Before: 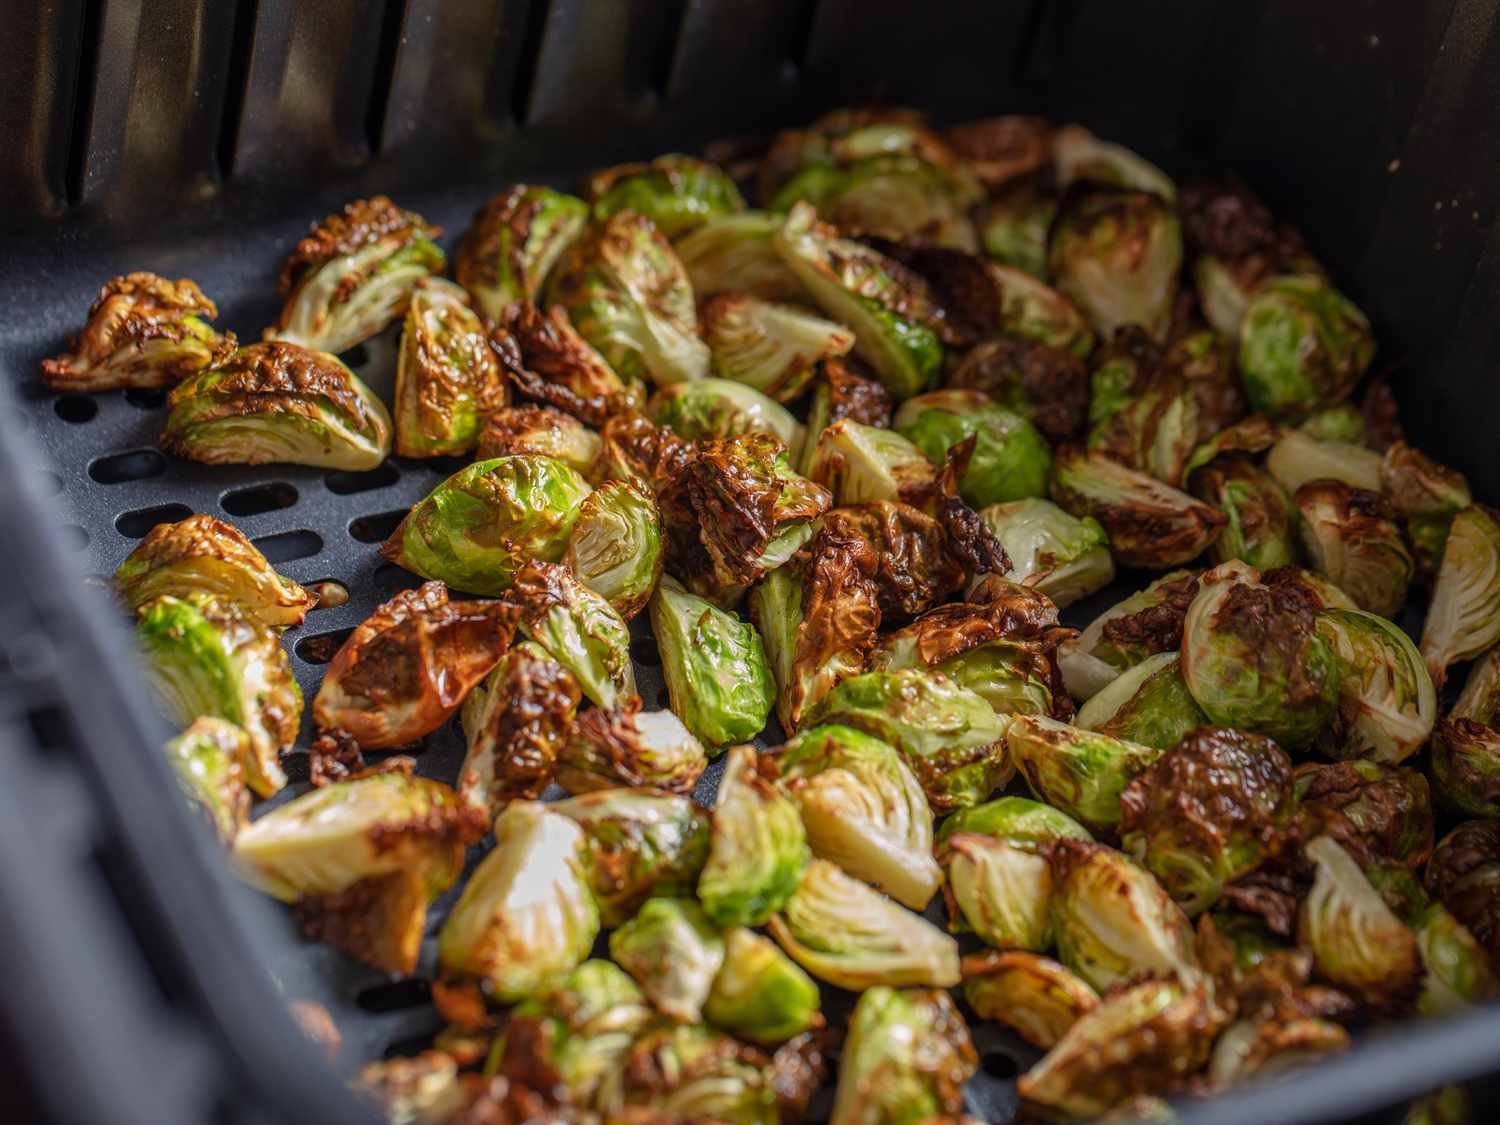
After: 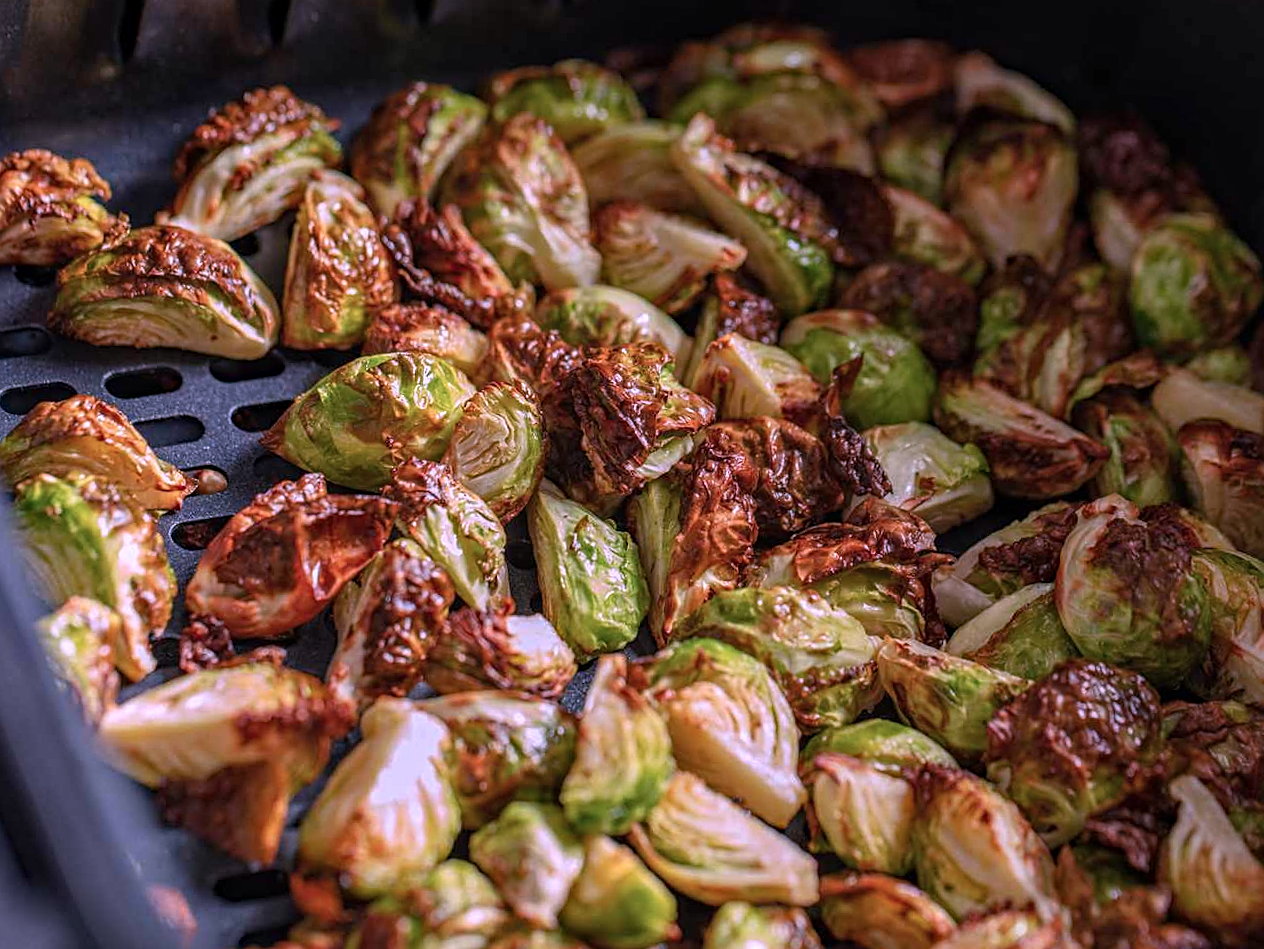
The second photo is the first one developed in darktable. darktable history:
color correction: highlights a* 15.15, highlights b* -25.41
haze removal: compatibility mode true, adaptive false
crop and rotate: angle -3.02°, left 5.152%, top 5.23%, right 4.714%, bottom 4.574%
sharpen: on, module defaults
